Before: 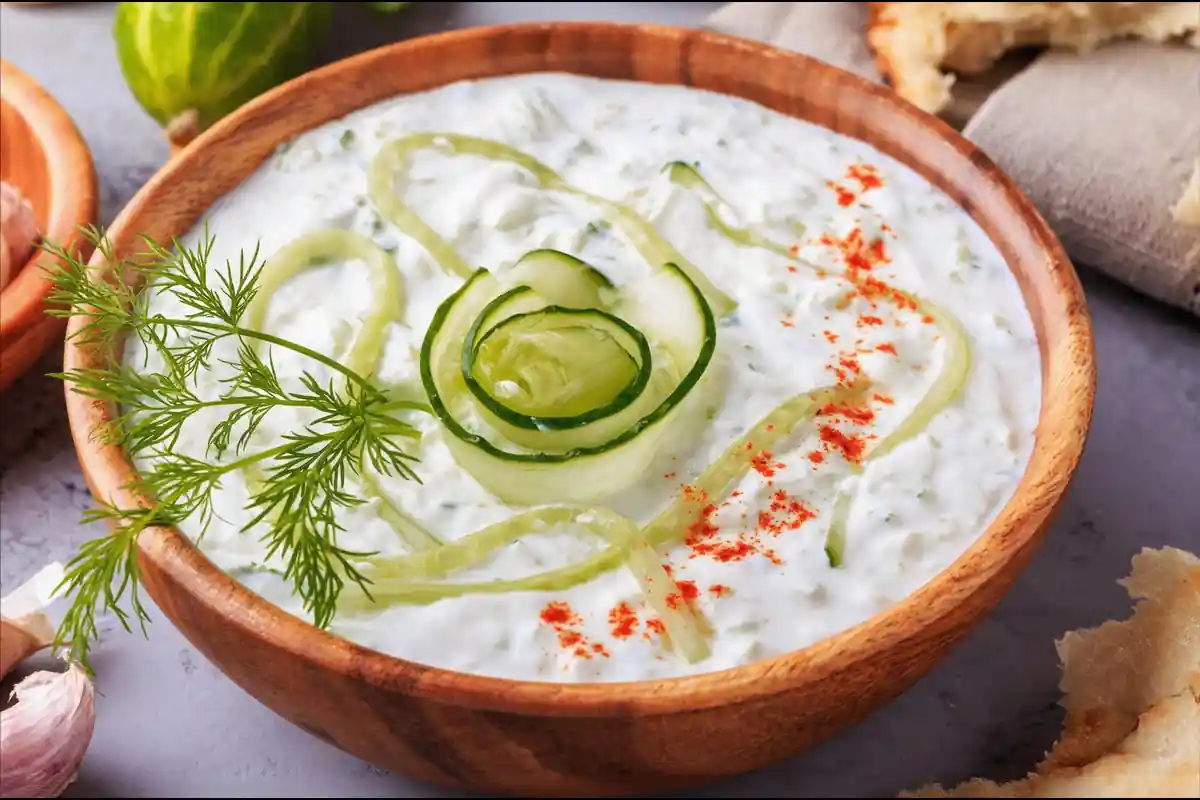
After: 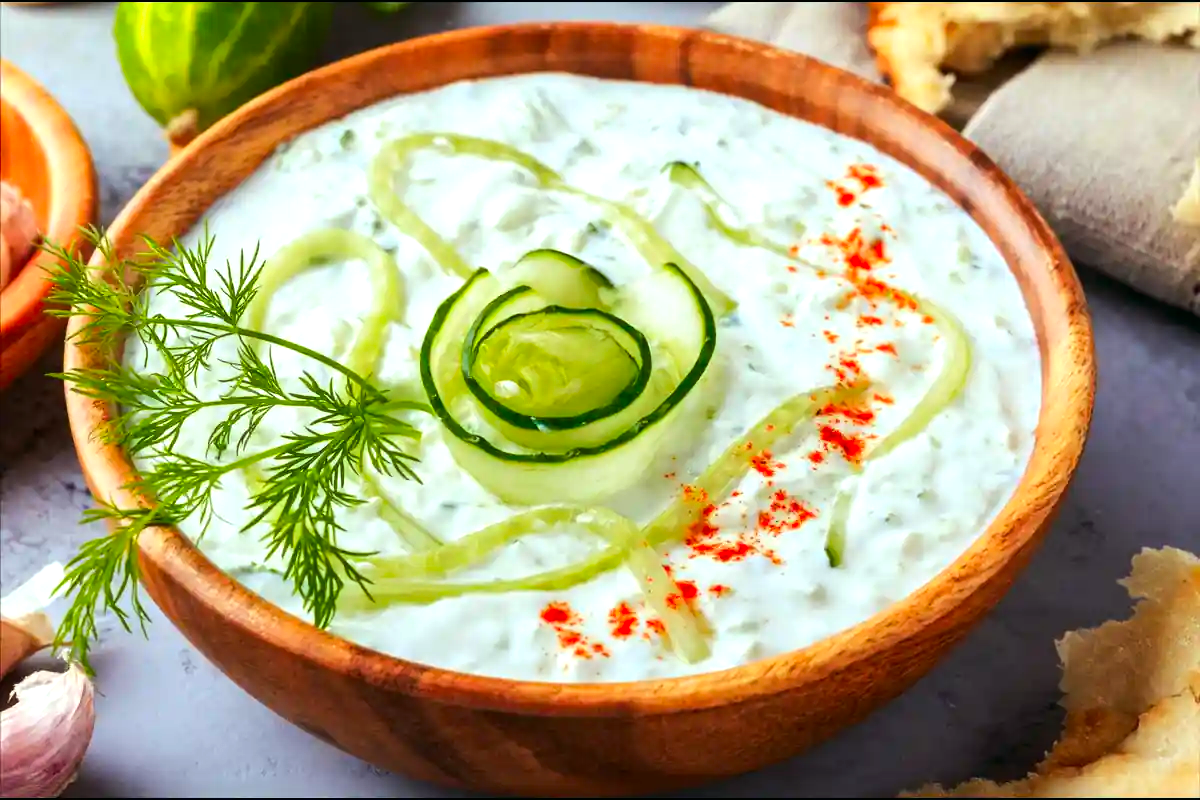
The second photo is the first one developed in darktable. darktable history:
tone equalizer: -8 EV -0.419 EV, -7 EV -0.401 EV, -6 EV -0.315 EV, -5 EV -0.25 EV, -3 EV 0.224 EV, -2 EV 0.354 EV, -1 EV 0.383 EV, +0 EV 0.444 EV, edges refinement/feathering 500, mask exposure compensation -1.57 EV, preserve details no
color correction: highlights a* -7.39, highlights b* 0.915, shadows a* -2.83, saturation 1.37
